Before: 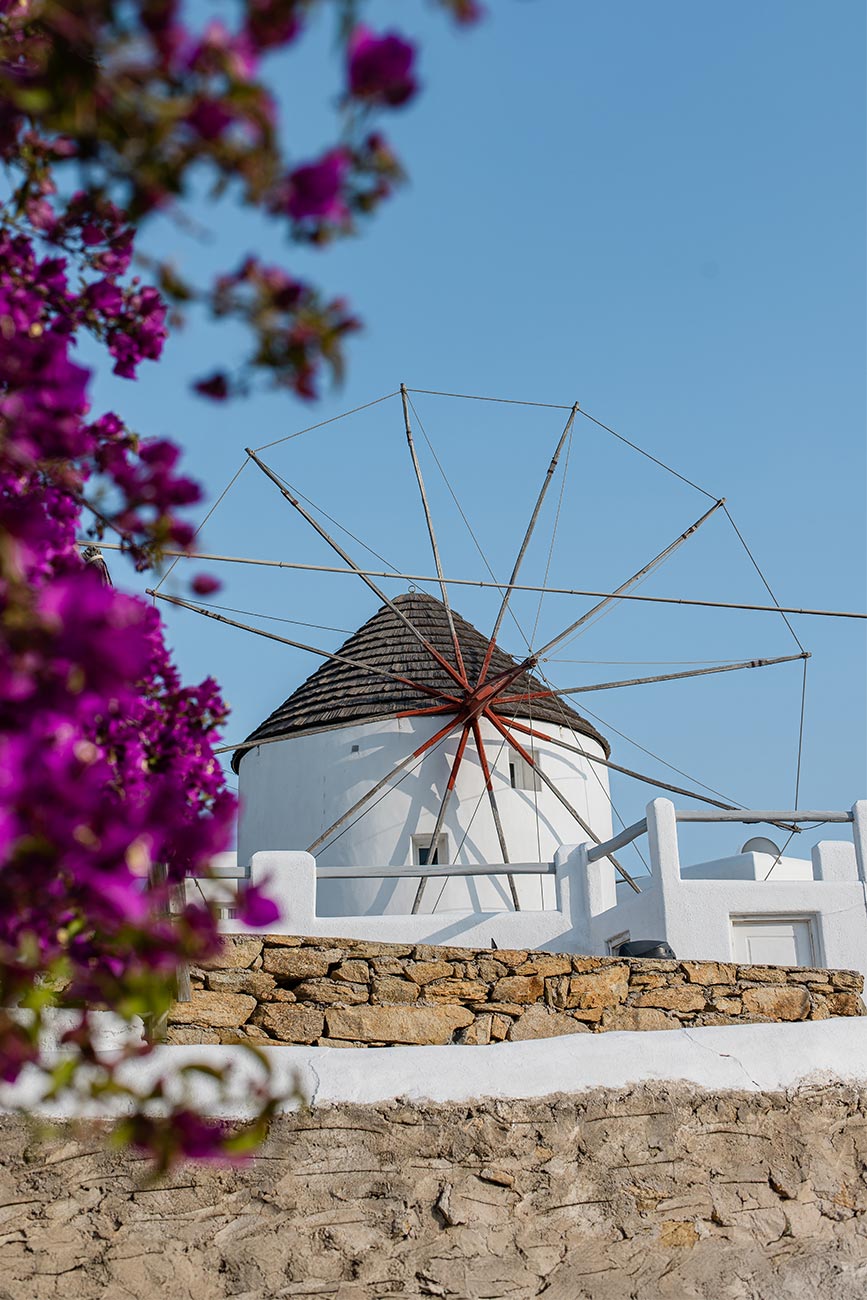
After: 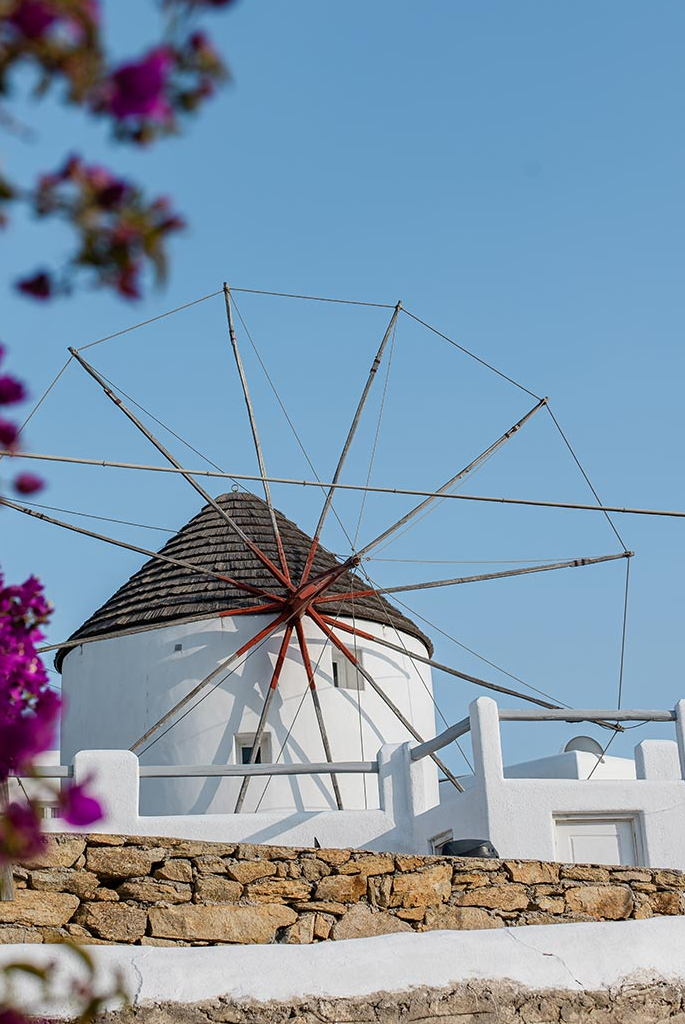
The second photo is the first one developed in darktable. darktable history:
crop and rotate: left 20.507%, top 7.779%, right 0.386%, bottom 13.409%
